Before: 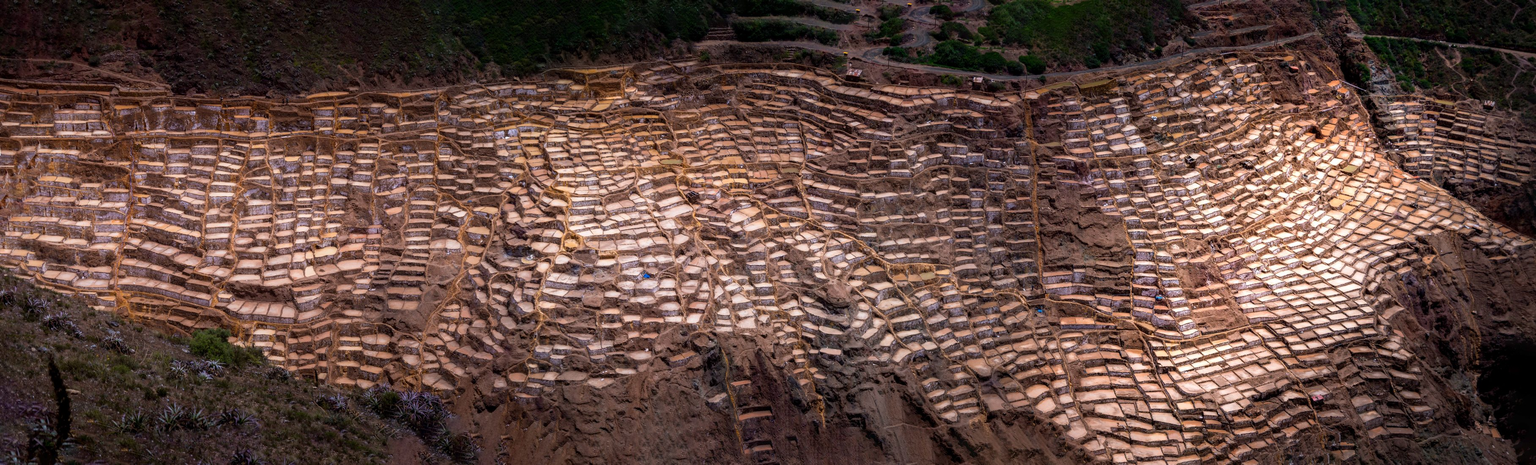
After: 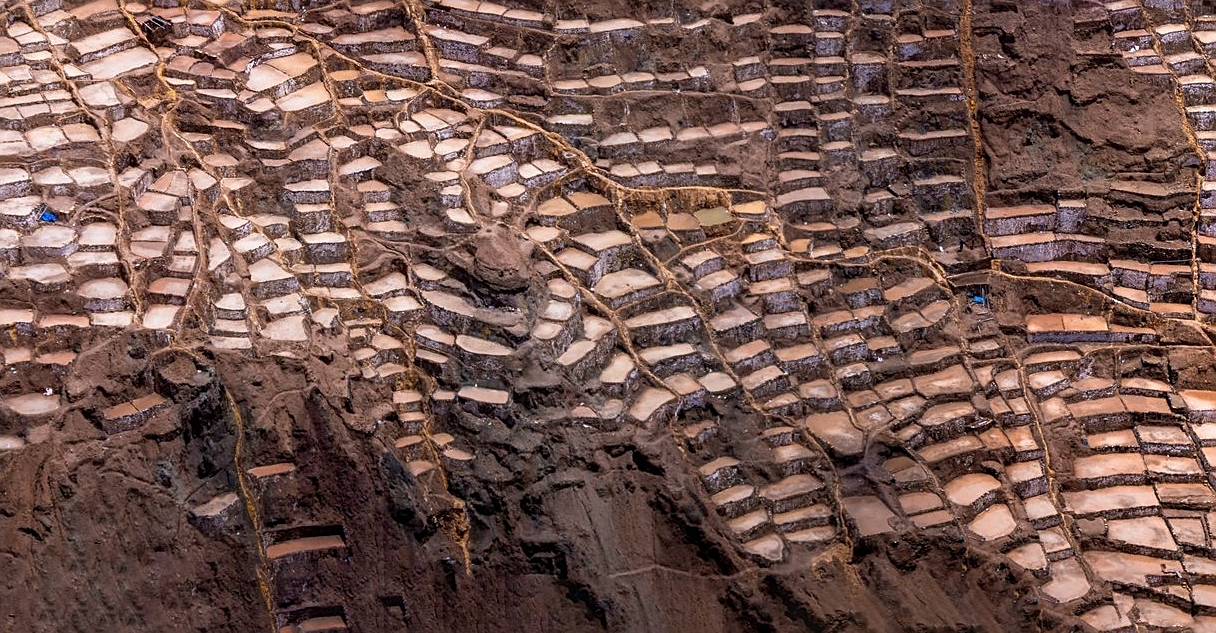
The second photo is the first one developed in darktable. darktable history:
crop: left 40.767%, top 39.682%, right 25.754%, bottom 2.702%
sharpen: on, module defaults
